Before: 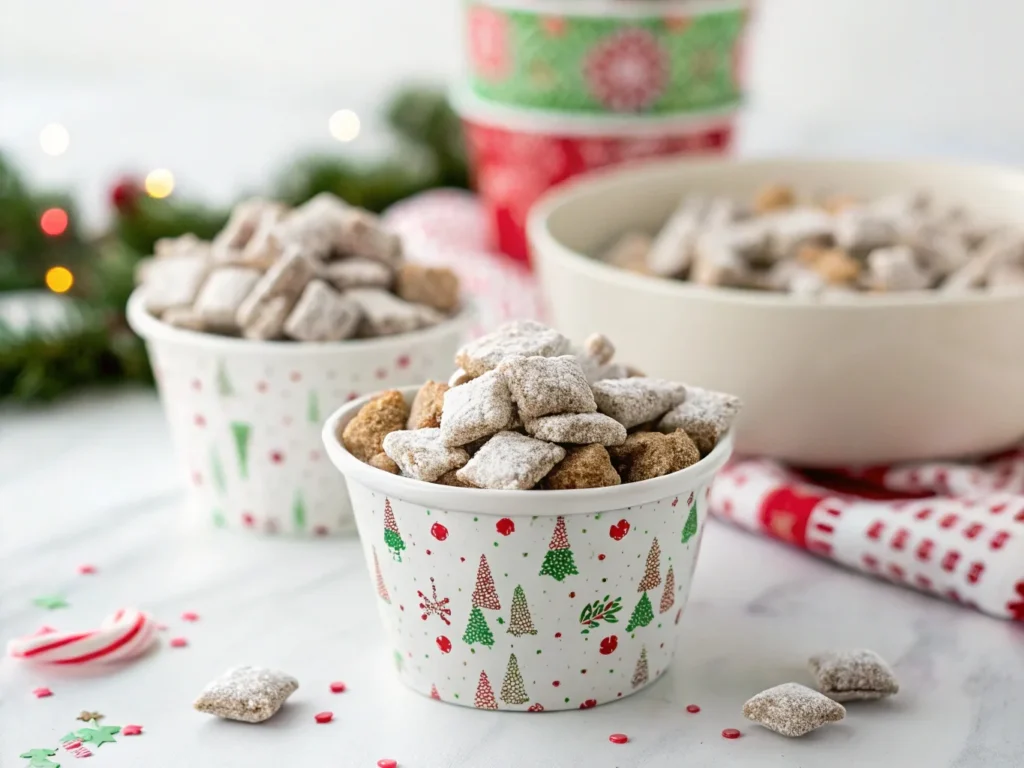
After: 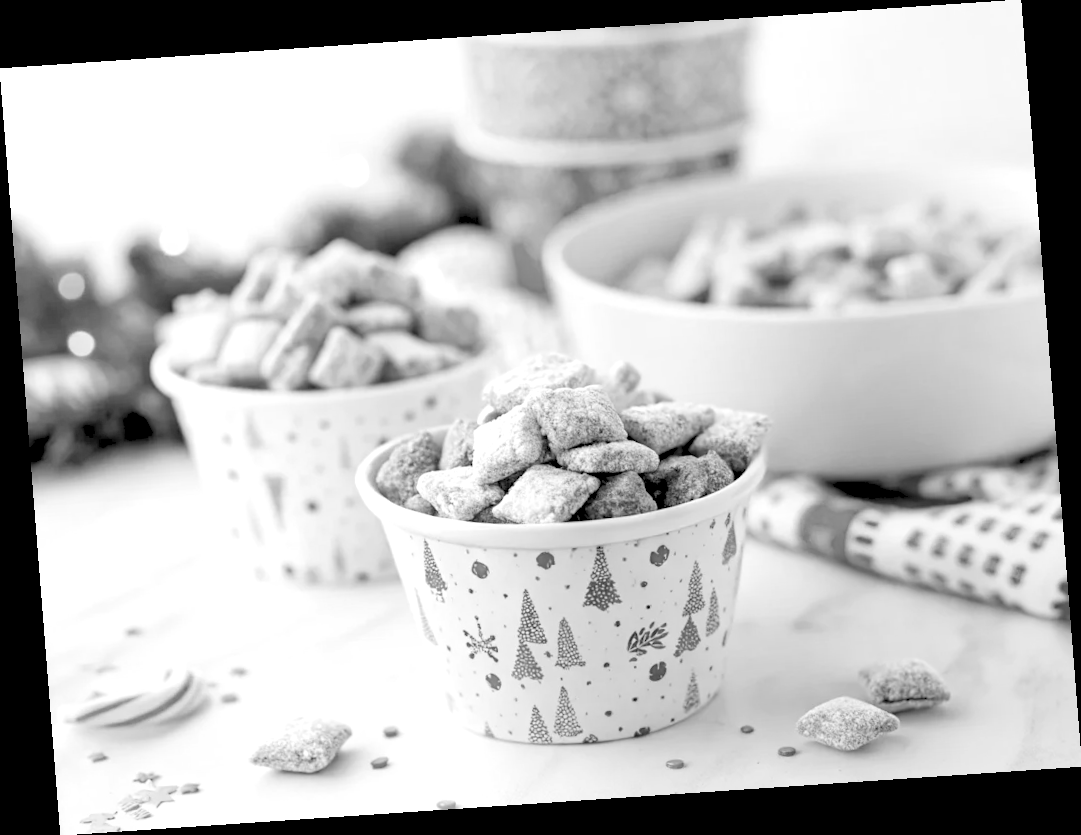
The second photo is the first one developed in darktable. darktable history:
levels: levels [0.072, 0.414, 0.976]
monochrome: on, module defaults
shadows and highlights: shadows 37.27, highlights -28.18, soften with gaussian
rotate and perspective: rotation -4.2°, shear 0.006, automatic cropping off
exposure: black level correction 0.001, exposure 0.191 EV, compensate highlight preservation false
